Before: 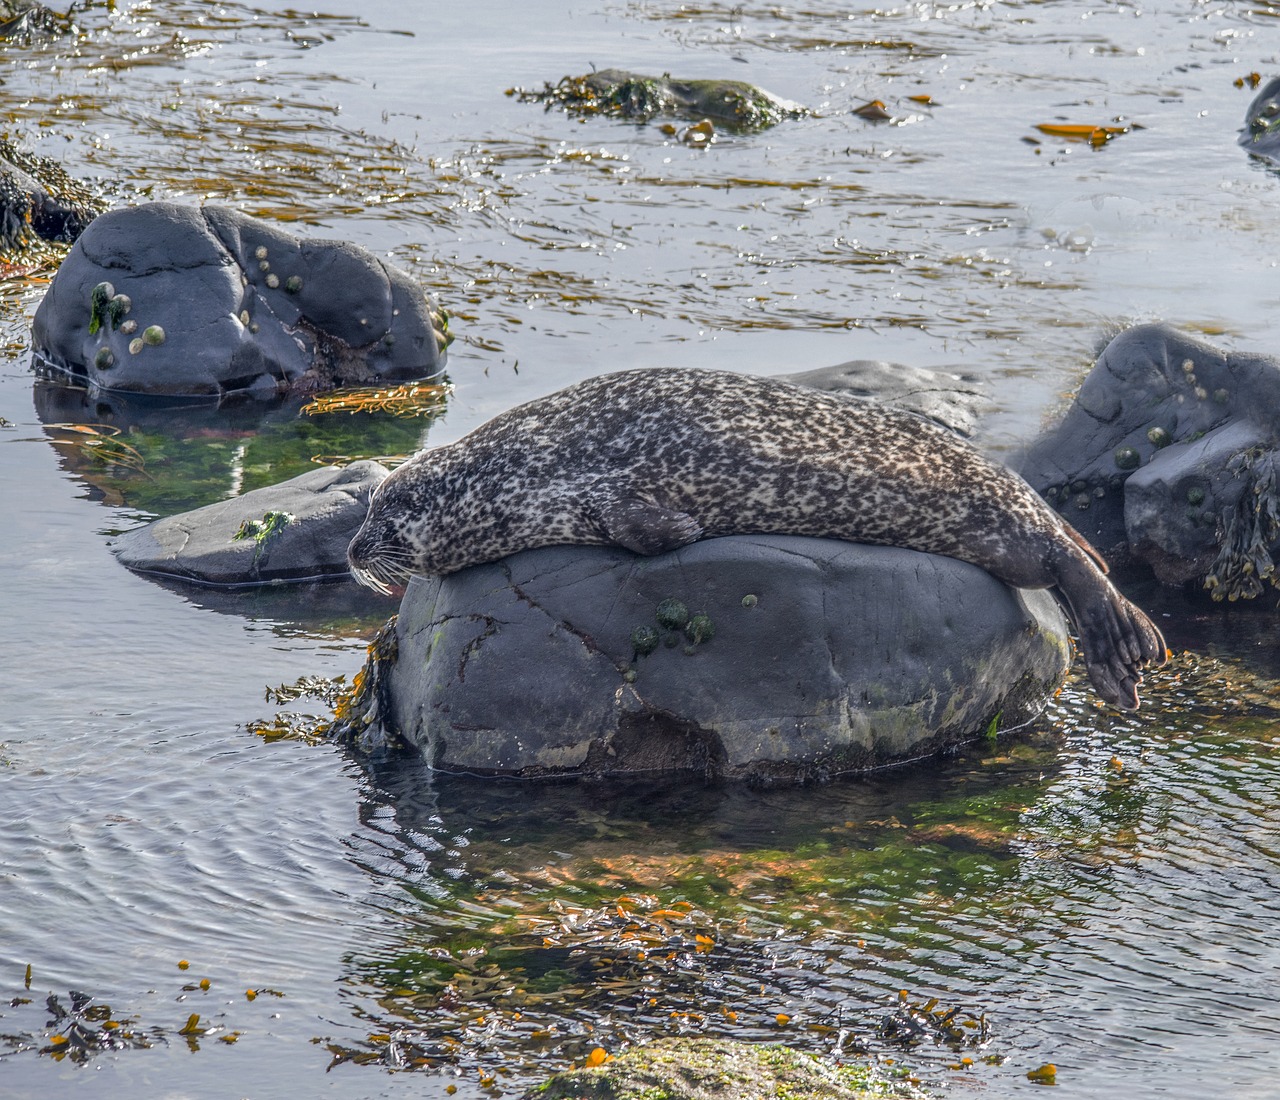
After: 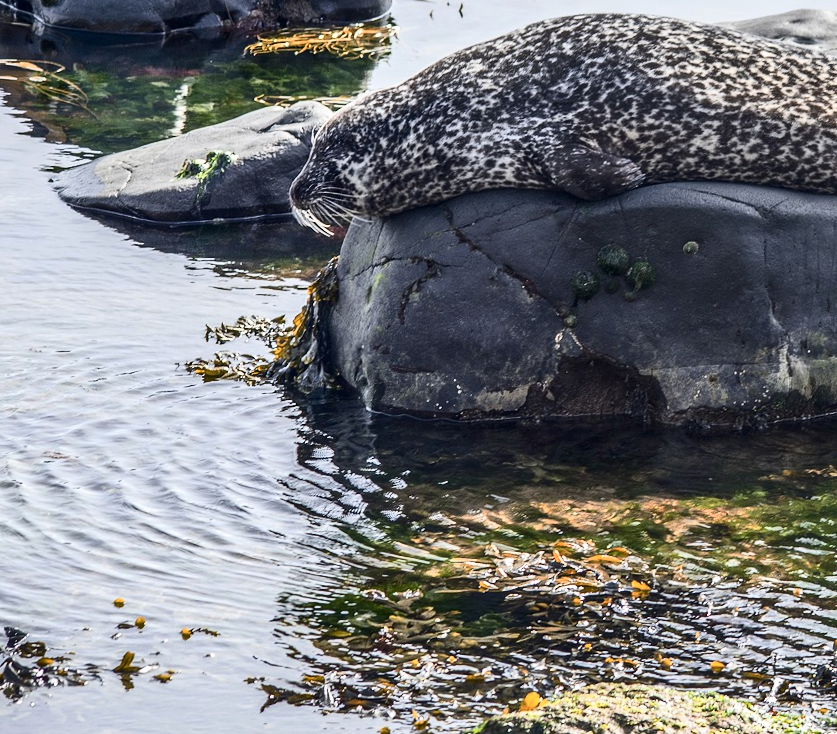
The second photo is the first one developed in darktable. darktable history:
contrast brightness saturation: contrast 0.391, brightness 0.102
crop and rotate: angle -0.902°, left 3.756%, top 31.989%, right 29.619%
